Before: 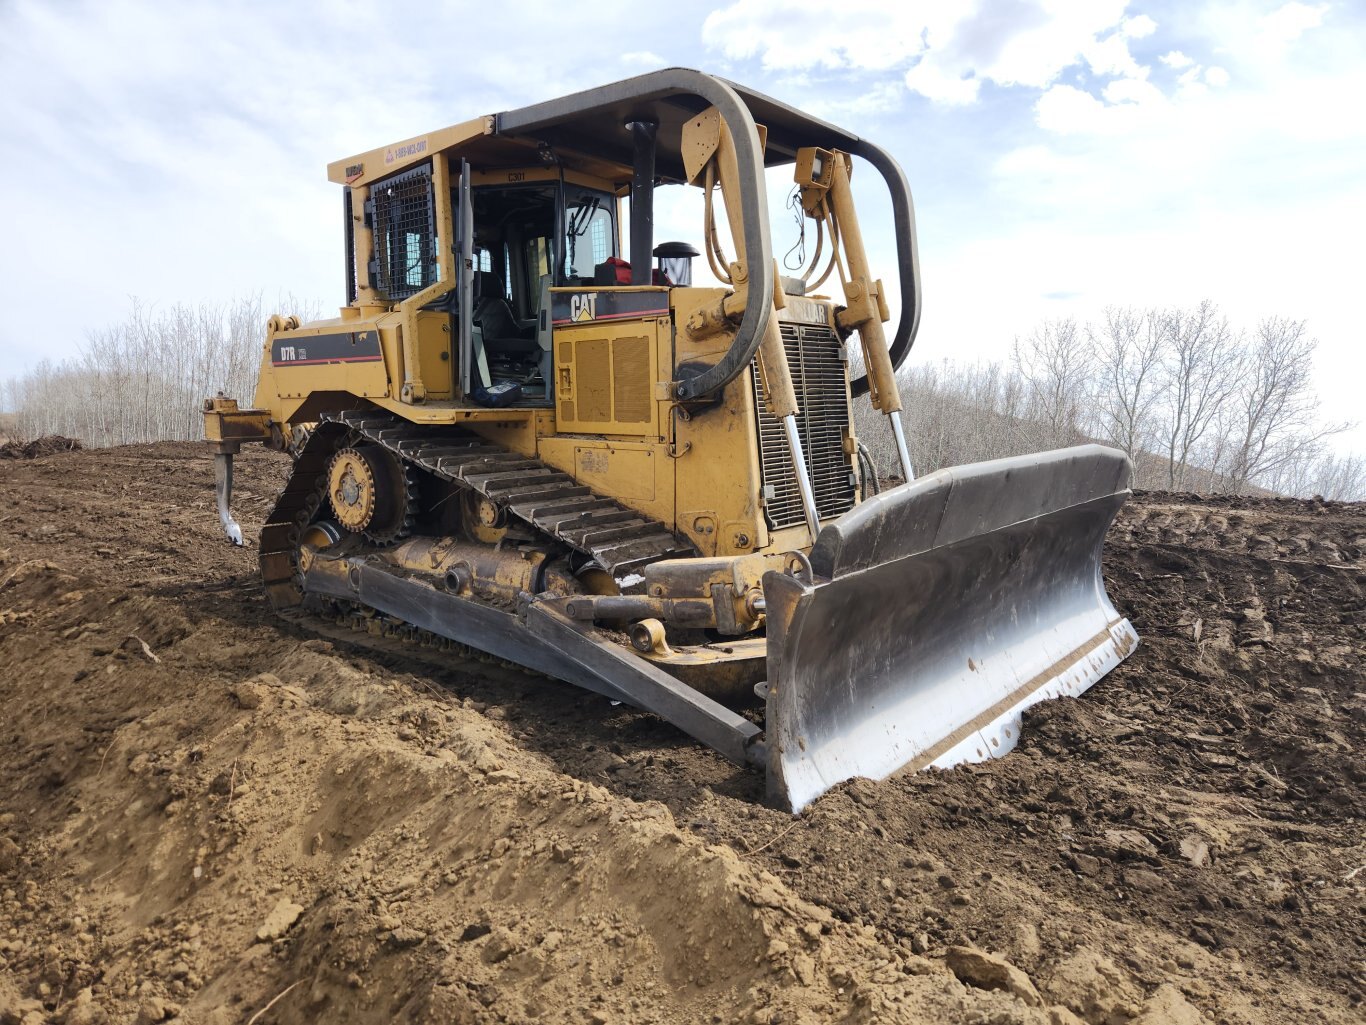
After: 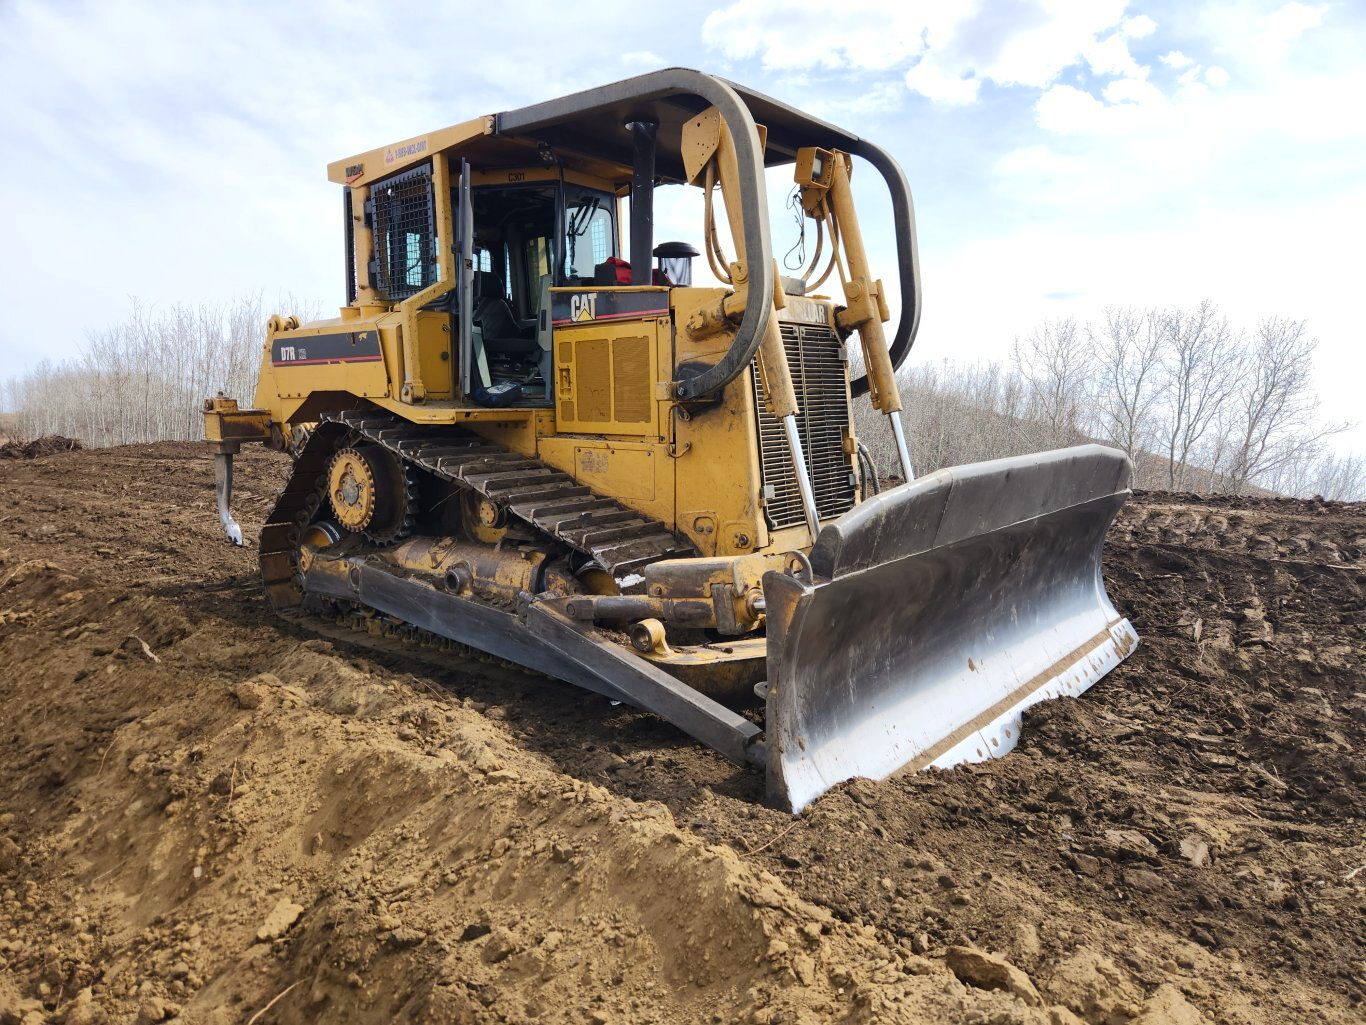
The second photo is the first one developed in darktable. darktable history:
contrast brightness saturation: contrast 0.08, saturation 0.2
tone equalizer: on, module defaults
